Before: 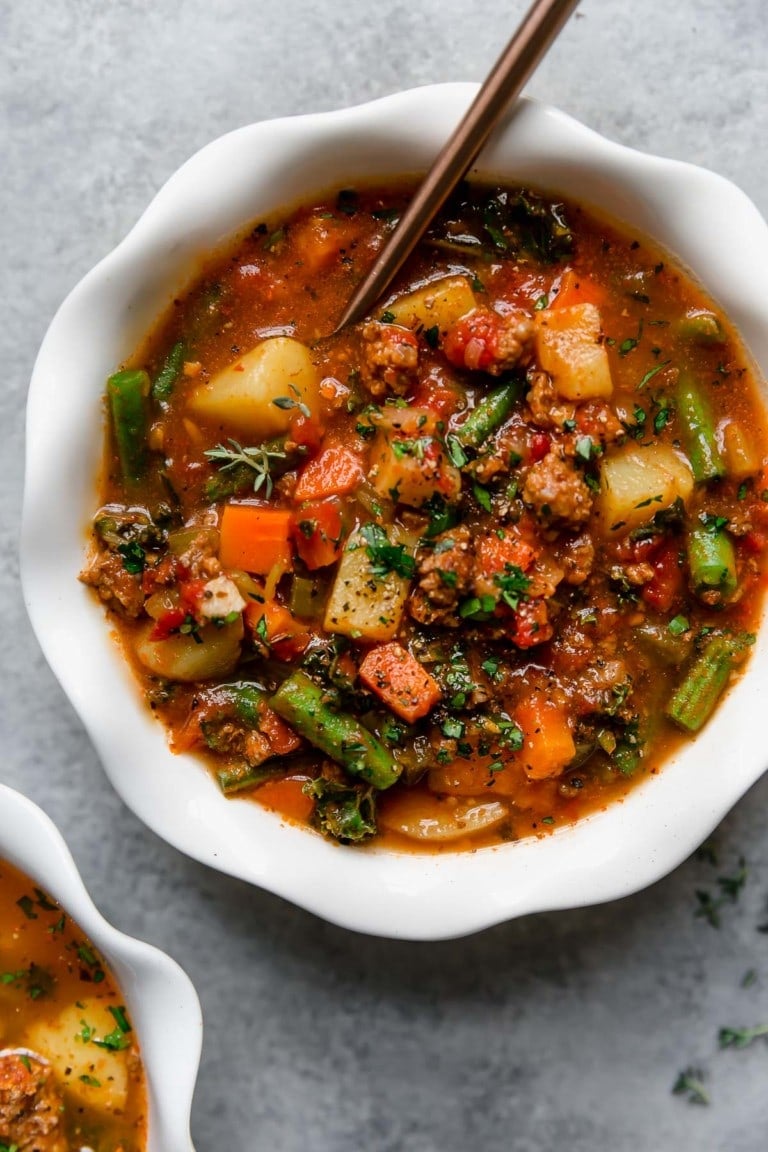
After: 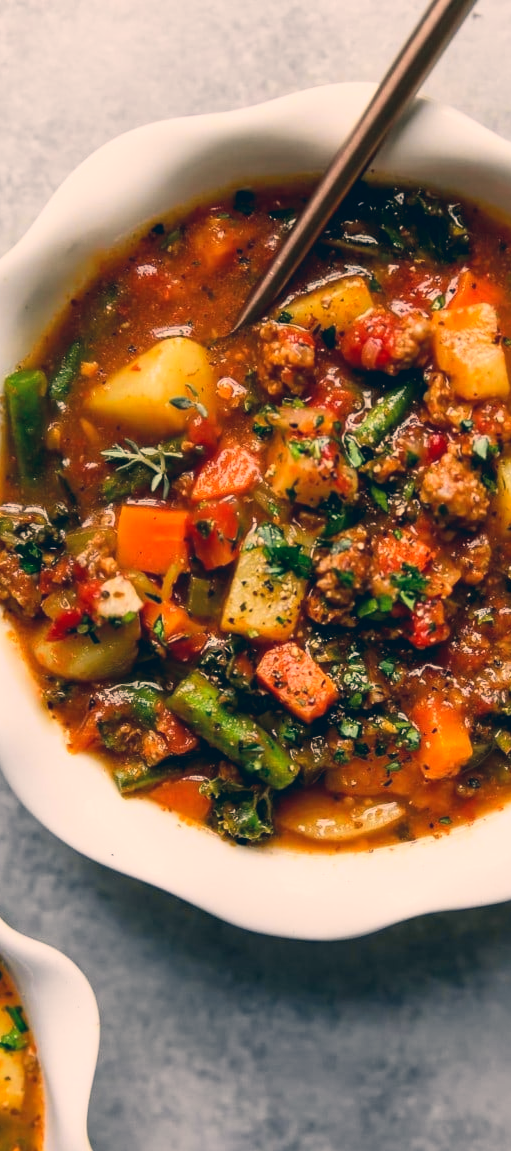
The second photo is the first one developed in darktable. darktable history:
tone curve: curves: ch0 [(0, 0.038) (0.193, 0.212) (0.461, 0.502) (0.634, 0.709) (0.852, 0.89) (1, 0.967)]; ch1 [(0, 0) (0.35, 0.356) (0.45, 0.453) (0.504, 0.503) (0.532, 0.524) (0.558, 0.555) (0.735, 0.762) (1, 1)]; ch2 [(0, 0) (0.281, 0.266) (0.456, 0.469) (0.5, 0.5) (0.533, 0.545) (0.606, 0.598) (0.646, 0.654) (1, 1)], color space Lab, independent channels, preserve colors none
color correction: highlights a* 10.37, highlights b* 14.38, shadows a* -9.88, shadows b* -15.06
crop and rotate: left 13.432%, right 19.914%
